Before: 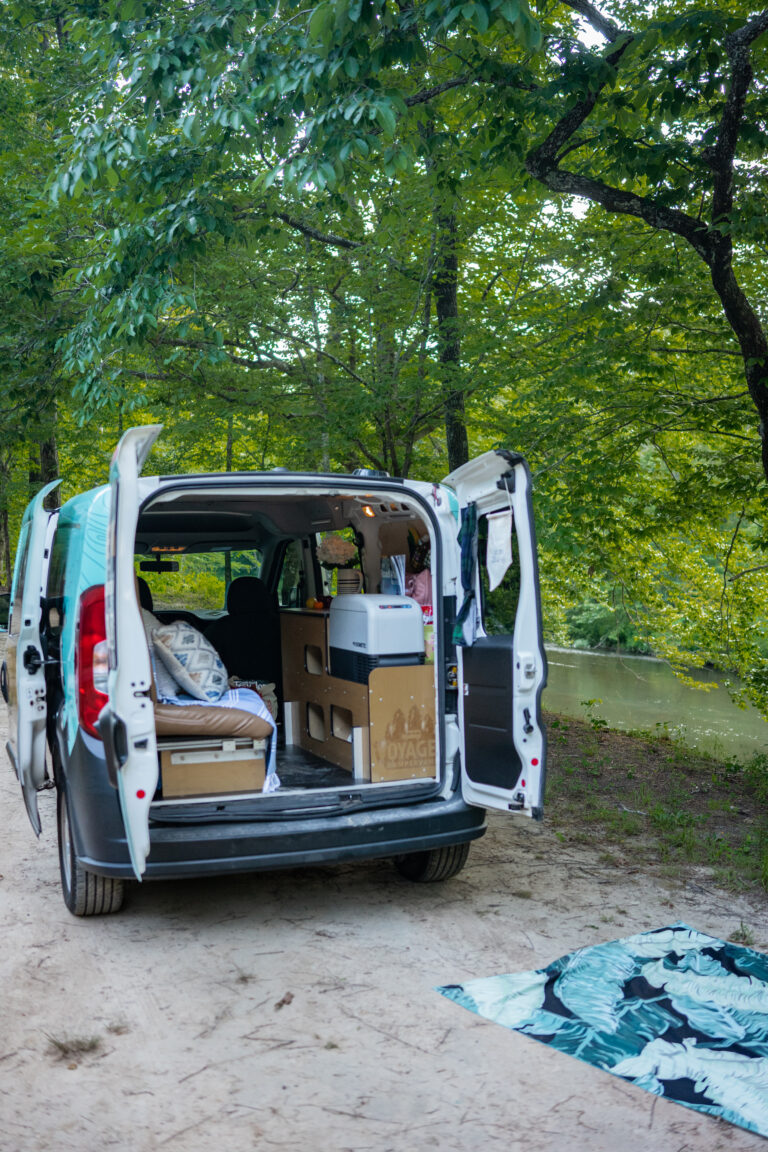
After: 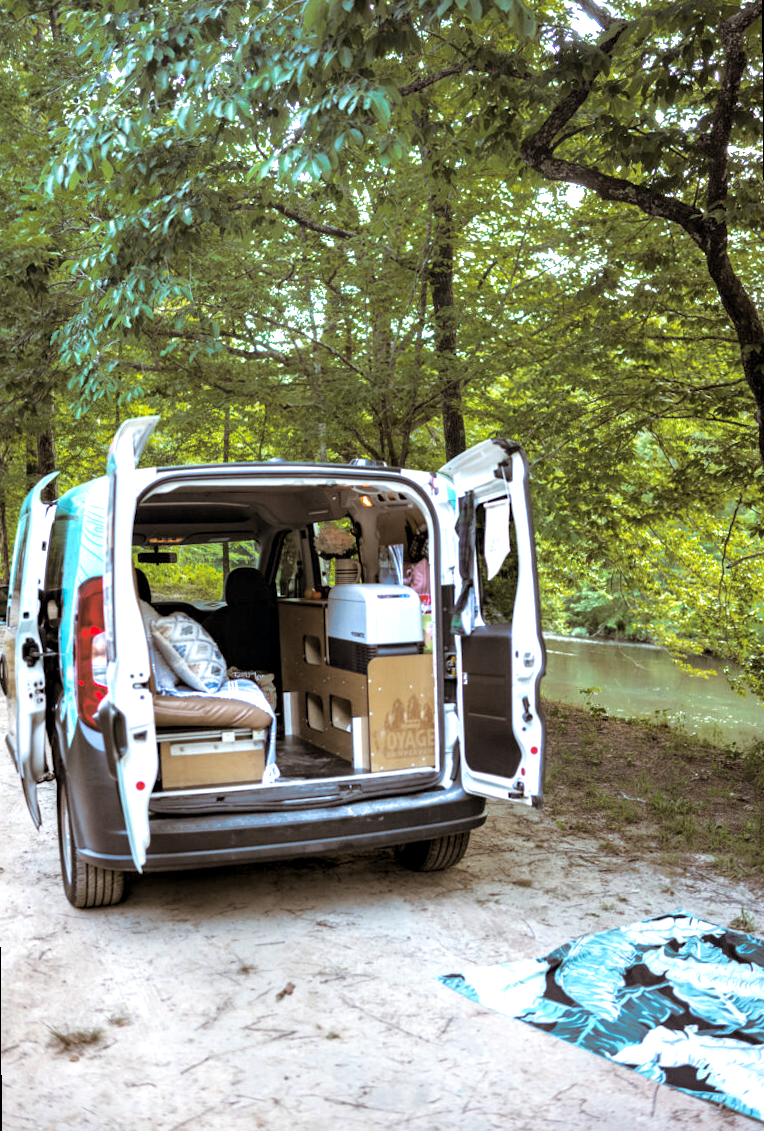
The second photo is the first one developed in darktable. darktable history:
rotate and perspective: rotation -0.45°, automatic cropping original format, crop left 0.008, crop right 0.992, crop top 0.012, crop bottom 0.988
exposure: exposure 0.74 EV, compensate highlight preservation false
split-toning: shadows › hue 32.4°, shadows › saturation 0.51, highlights › hue 180°, highlights › saturation 0, balance -60.17, compress 55.19%
contrast equalizer: octaves 7, y [[0.6 ×6], [0.55 ×6], [0 ×6], [0 ×6], [0 ×6]], mix 0.3
